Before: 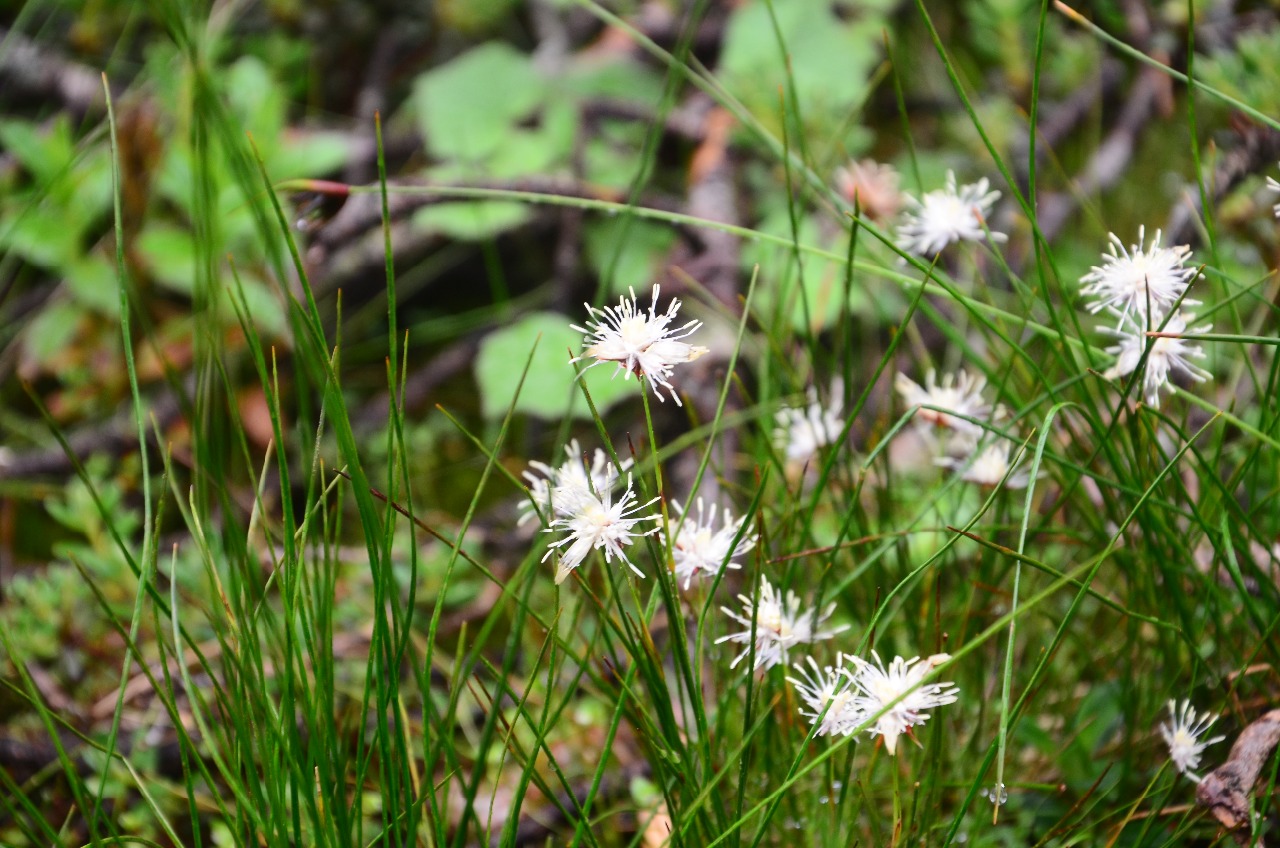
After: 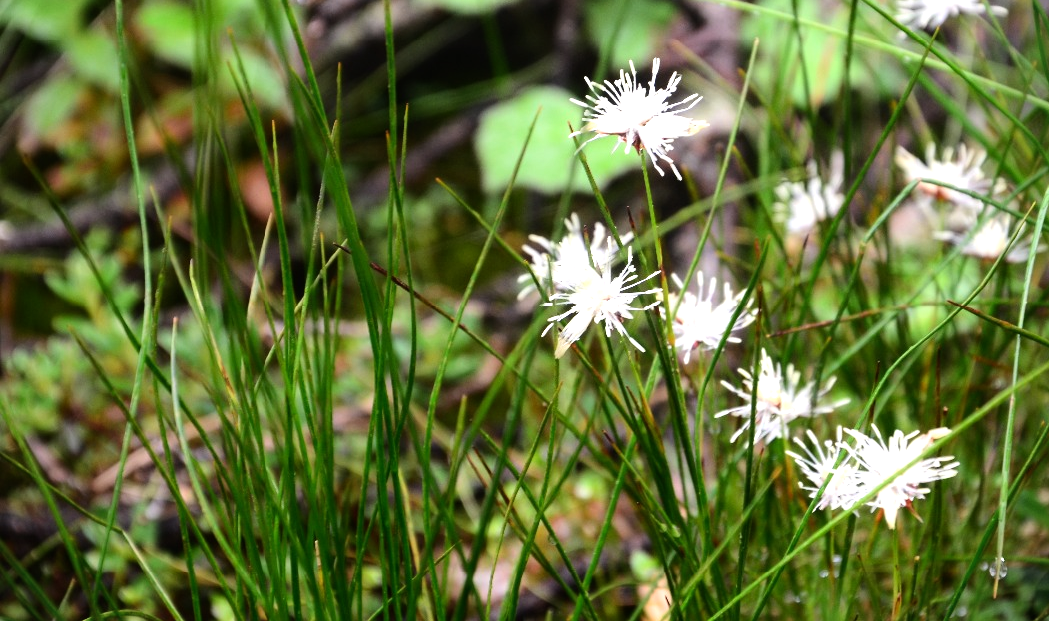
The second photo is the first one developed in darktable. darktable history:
vignetting: fall-off start 99.2%, fall-off radius 71.83%, brightness -0.291, width/height ratio 1.177, unbound false
crop: top 26.653%, right 17.969%
tone equalizer: -8 EV -0.713 EV, -7 EV -0.704 EV, -6 EV -0.619 EV, -5 EV -0.385 EV, -3 EV 0.389 EV, -2 EV 0.6 EV, -1 EV 0.694 EV, +0 EV 0.779 EV, mask exposure compensation -0.511 EV
exposure: exposure -0.208 EV, compensate highlight preservation false
